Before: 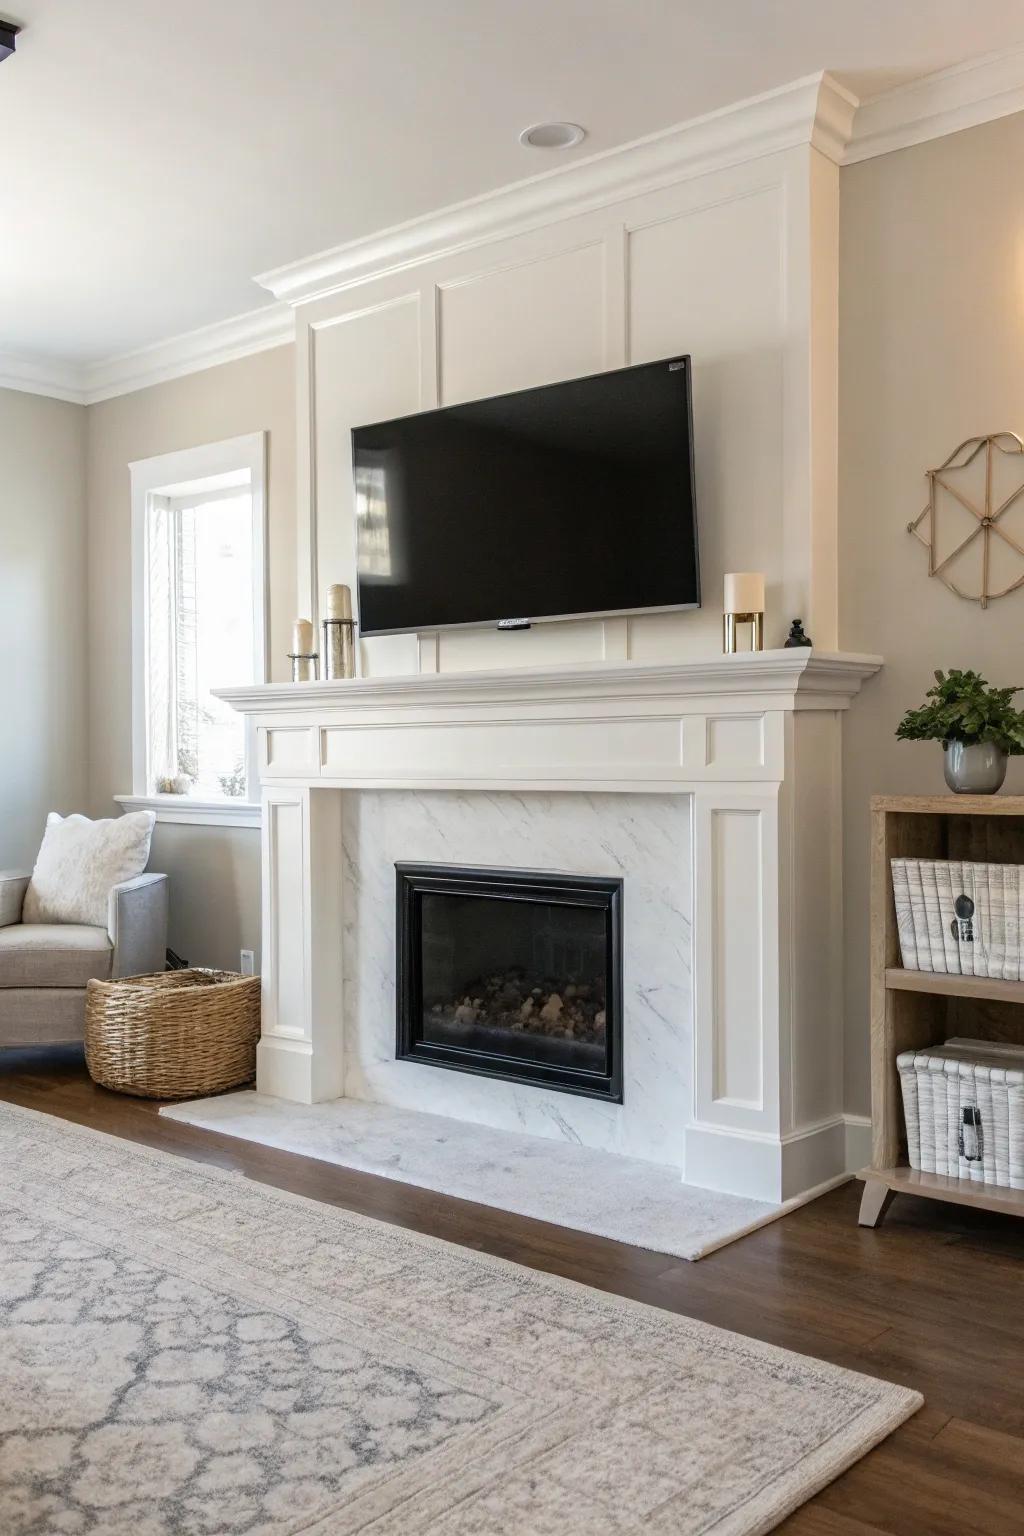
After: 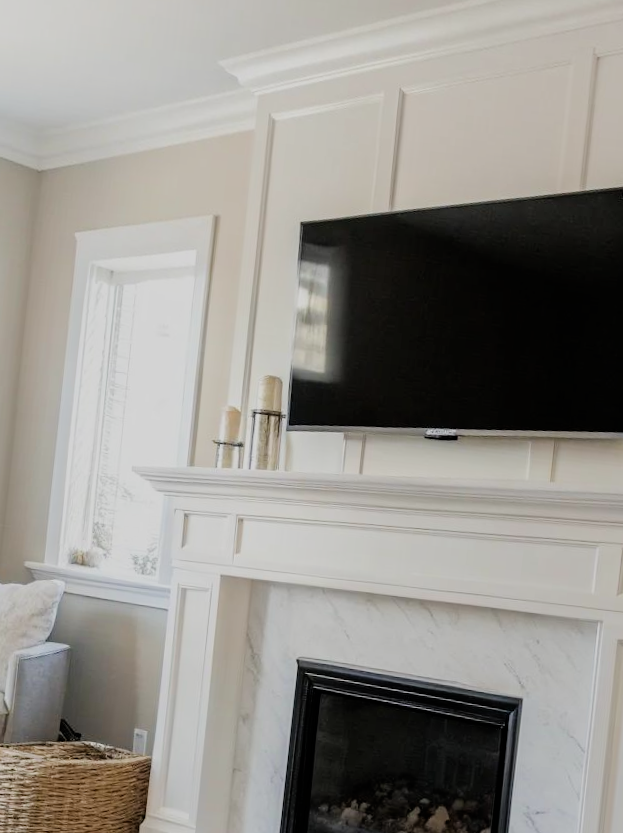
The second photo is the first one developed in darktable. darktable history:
filmic rgb: black relative exposure -7.65 EV, white relative exposure 4.56 EV, hardness 3.61, iterations of high-quality reconstruction 0
crop and rotate: angle -6.19°, left 2.208%, top 6.648%, right 27.418%, bottom 30.621%
